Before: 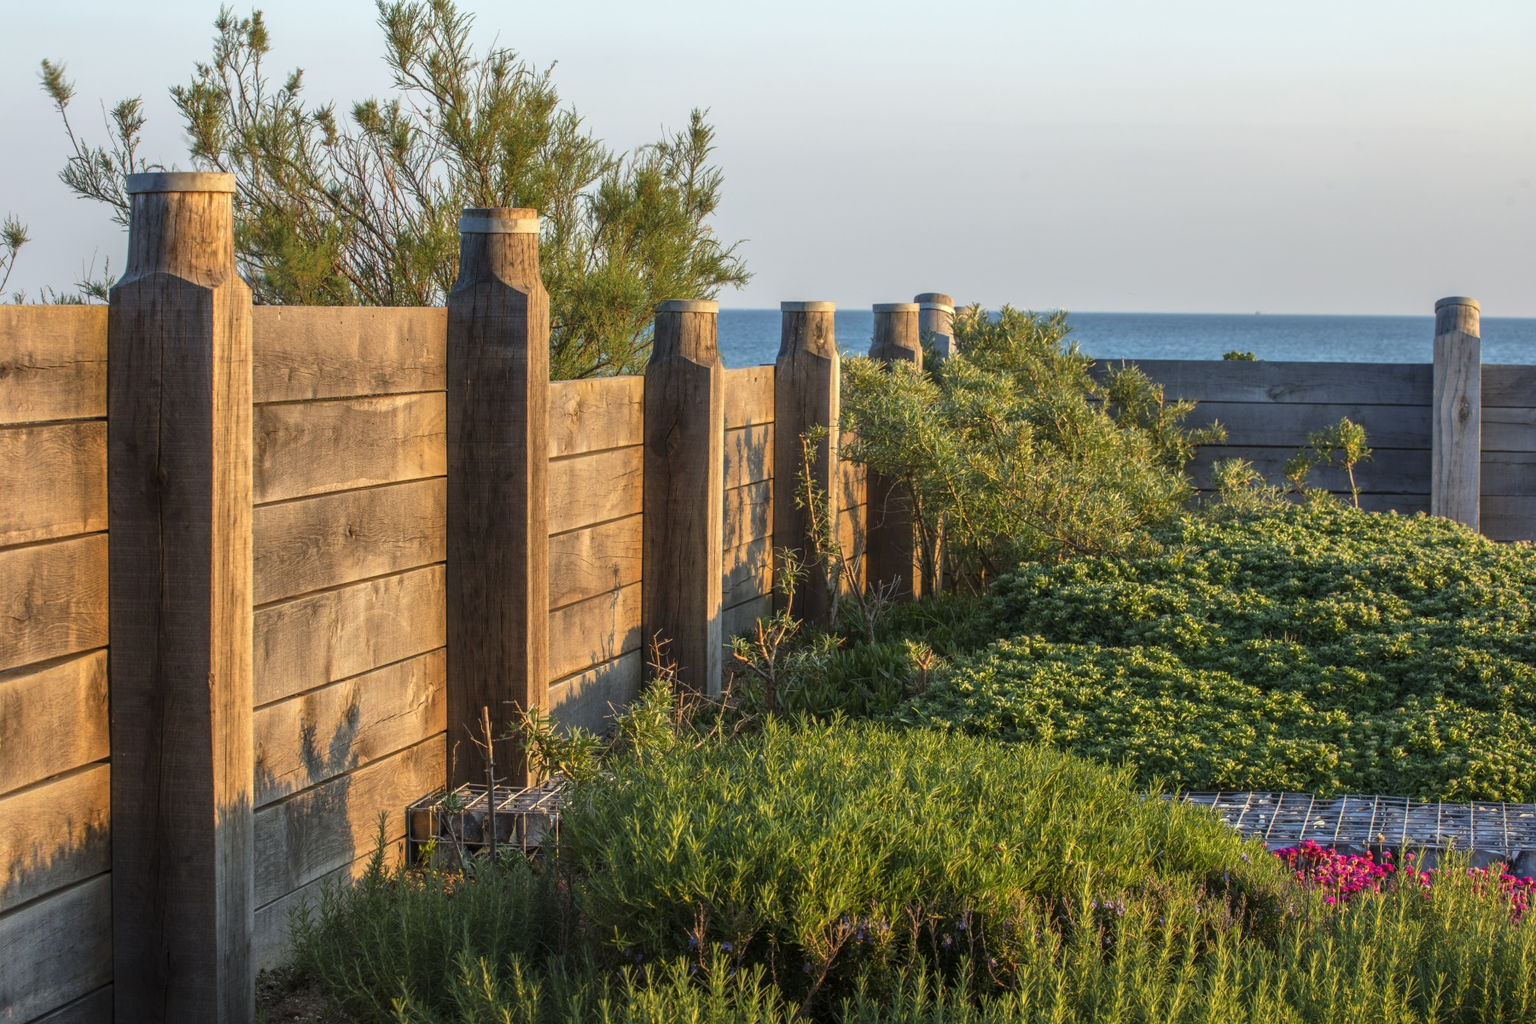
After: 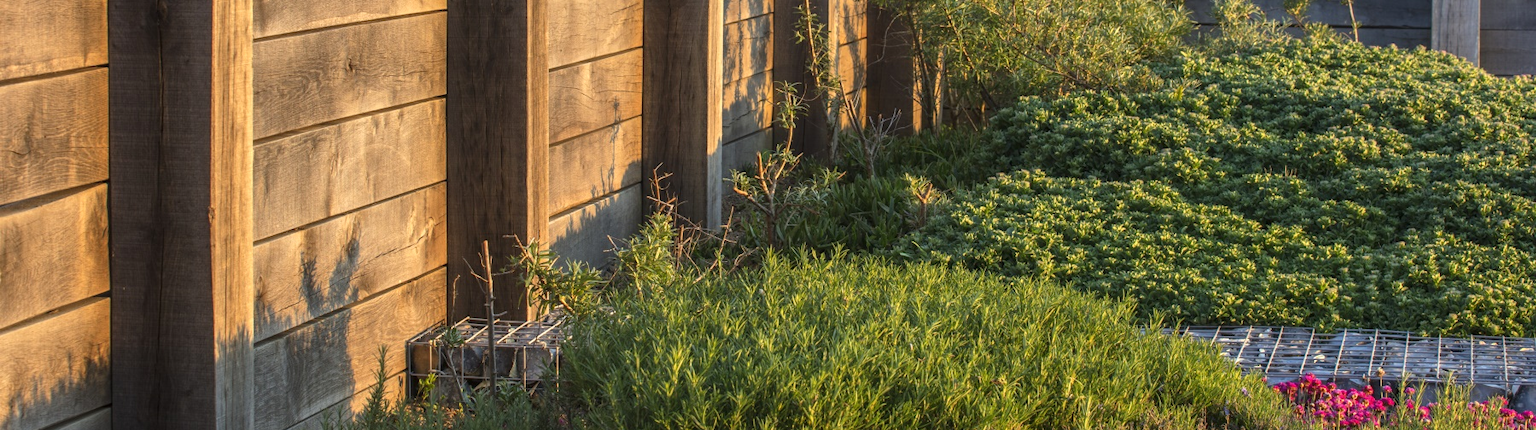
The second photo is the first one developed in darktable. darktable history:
exposure: exposure 0.2 EV, compensate highlight preservation false
crop: top 45.551%, bottom 12.262%
